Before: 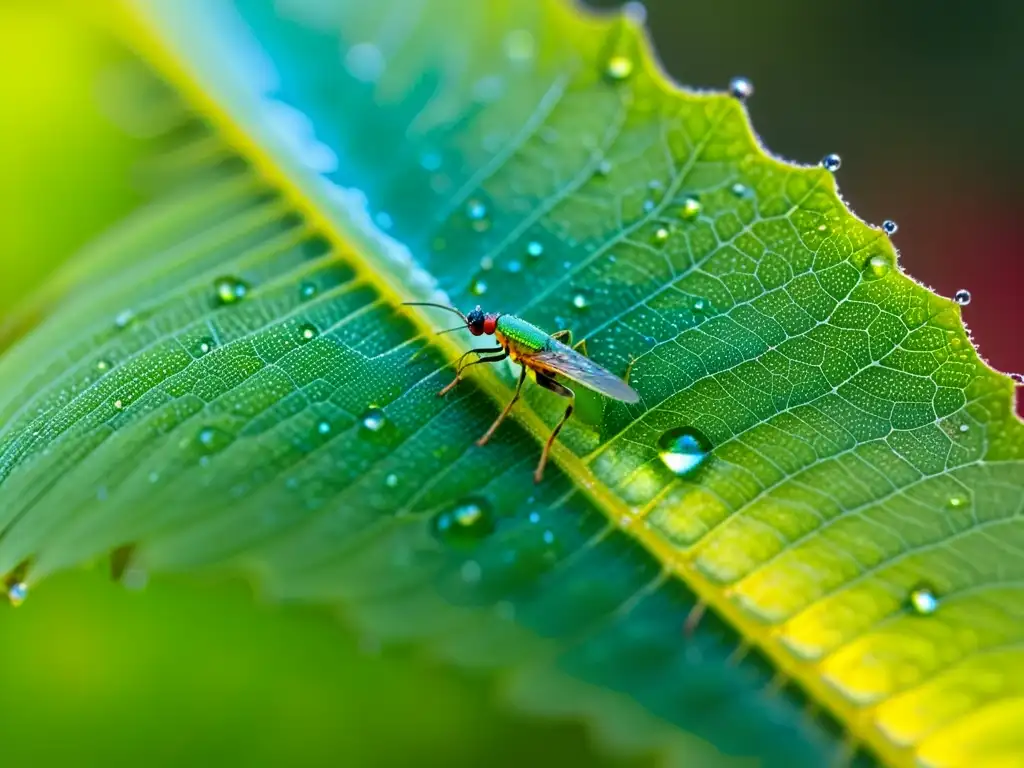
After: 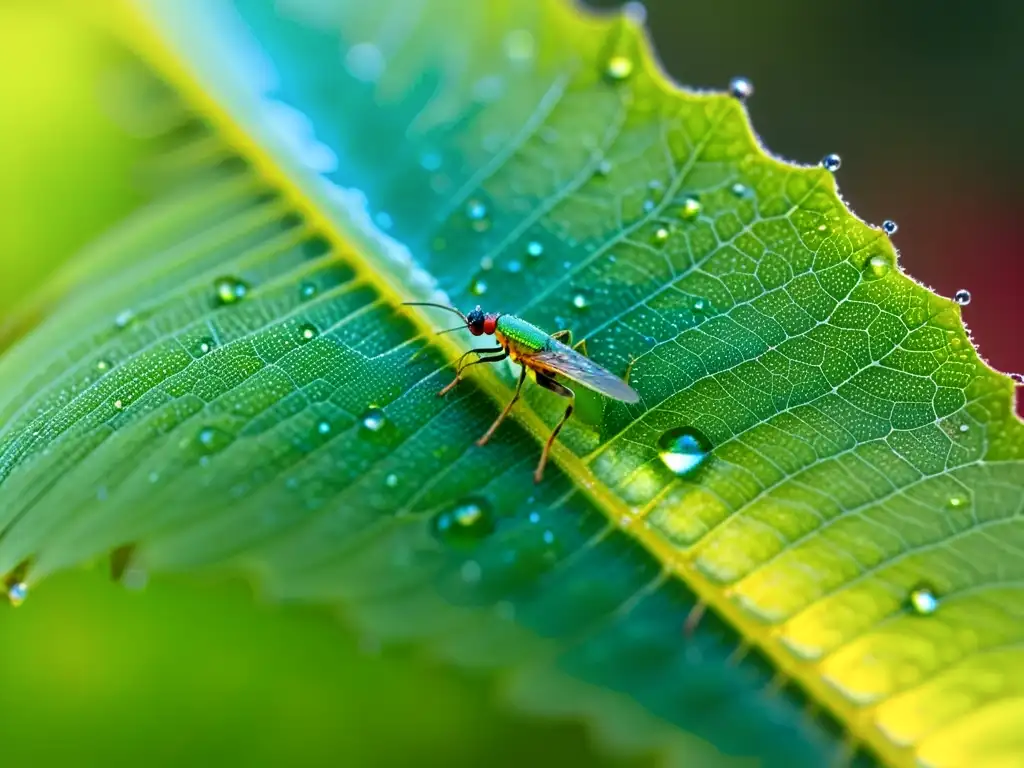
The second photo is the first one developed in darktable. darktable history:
shadows and highlights: shadows -0.144, highlights 40.06
